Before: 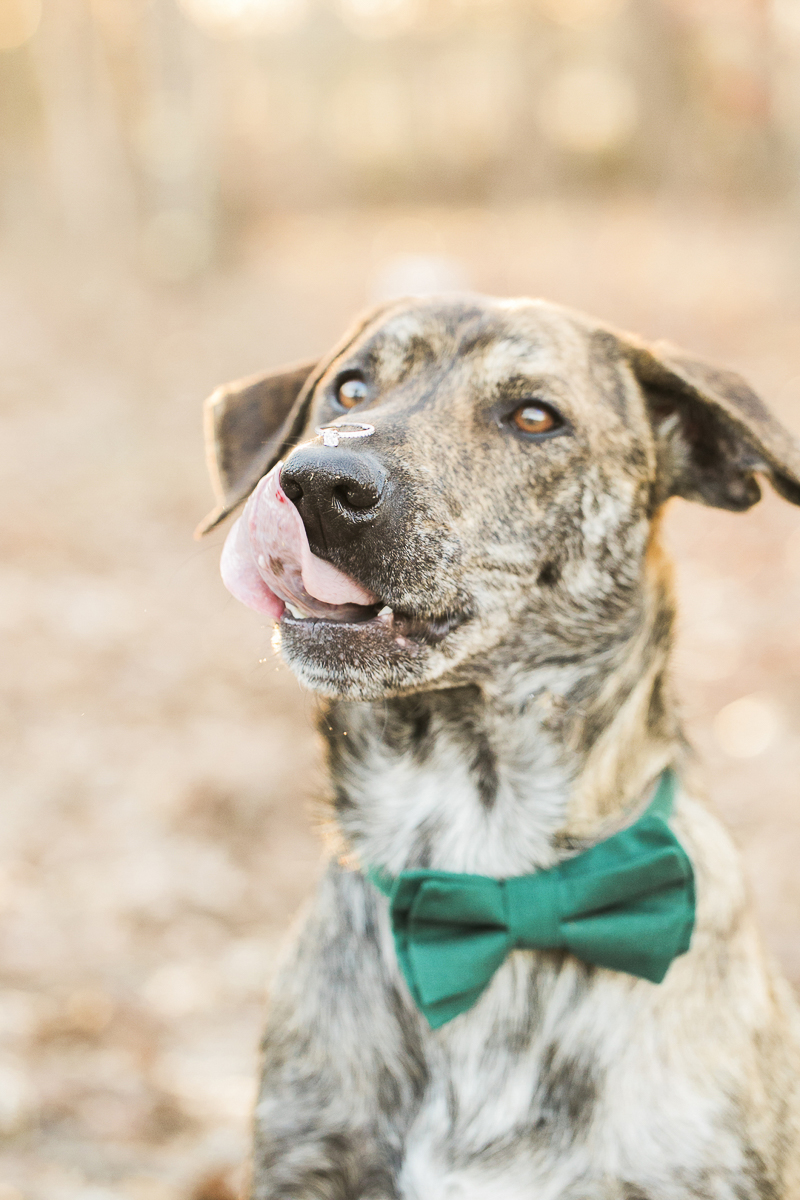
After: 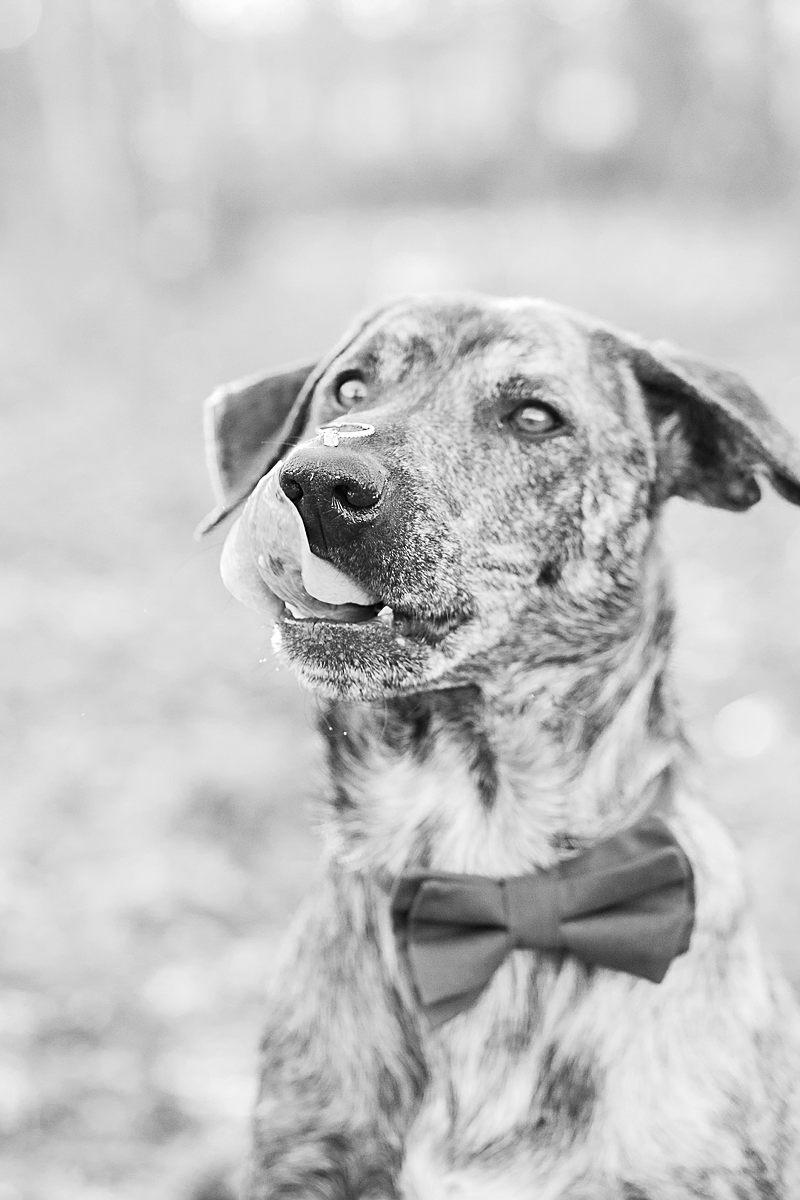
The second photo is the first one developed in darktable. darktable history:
contrast brightness saturation: saturation -1
tone equalizer: on, module defaults
sharpen: on, module defaults
